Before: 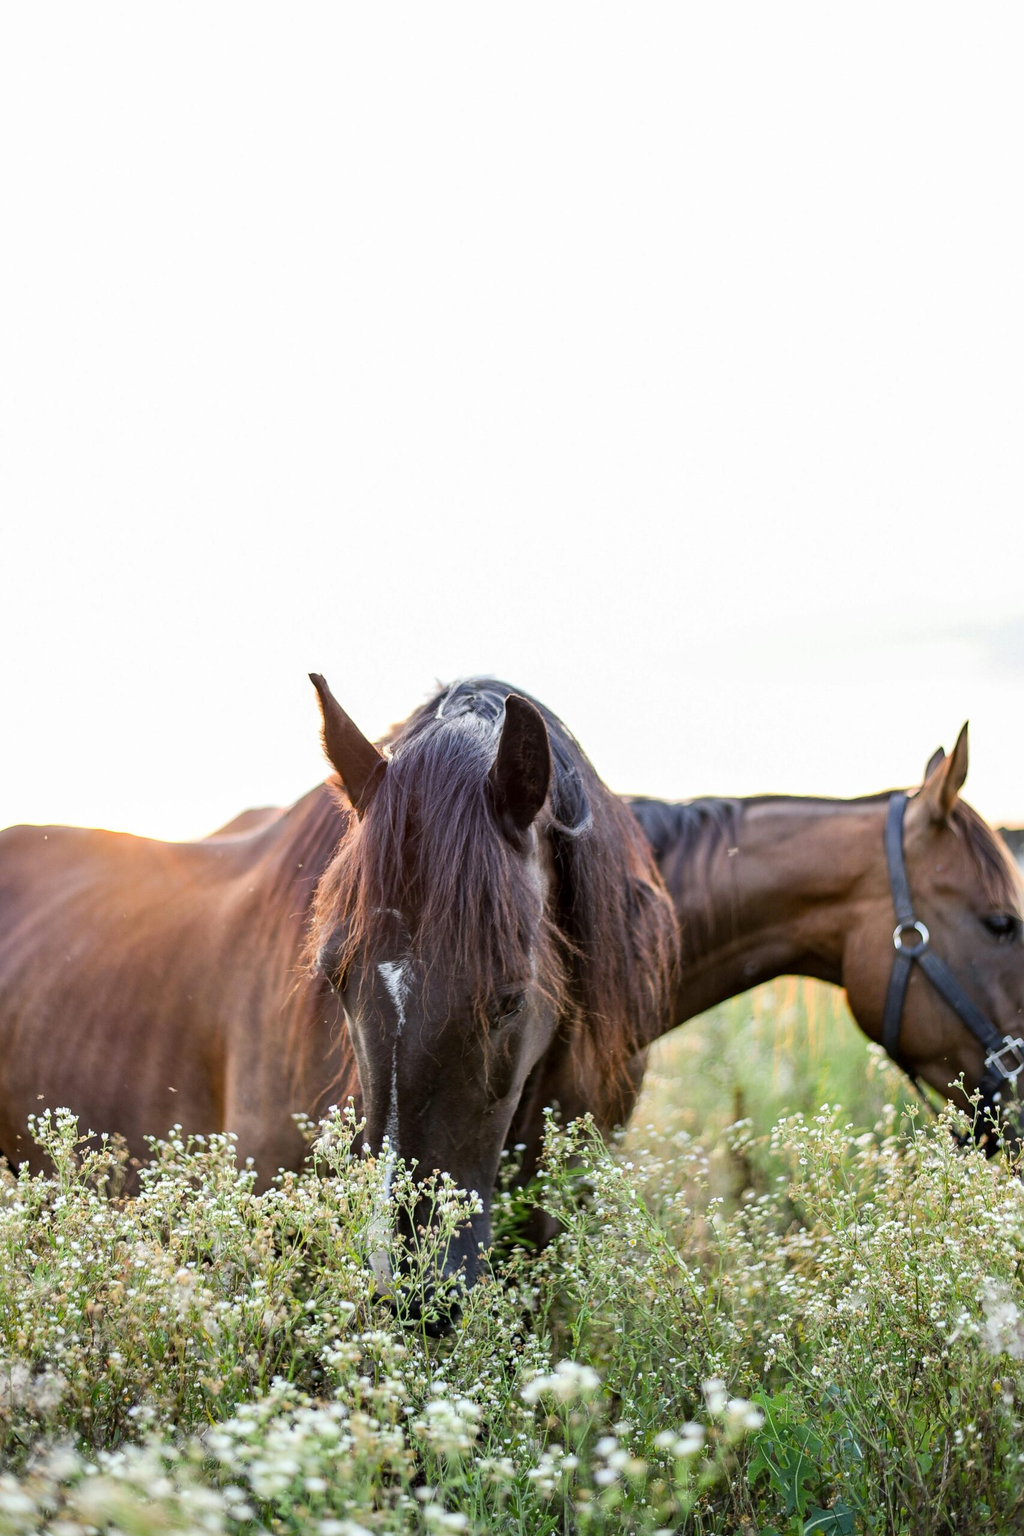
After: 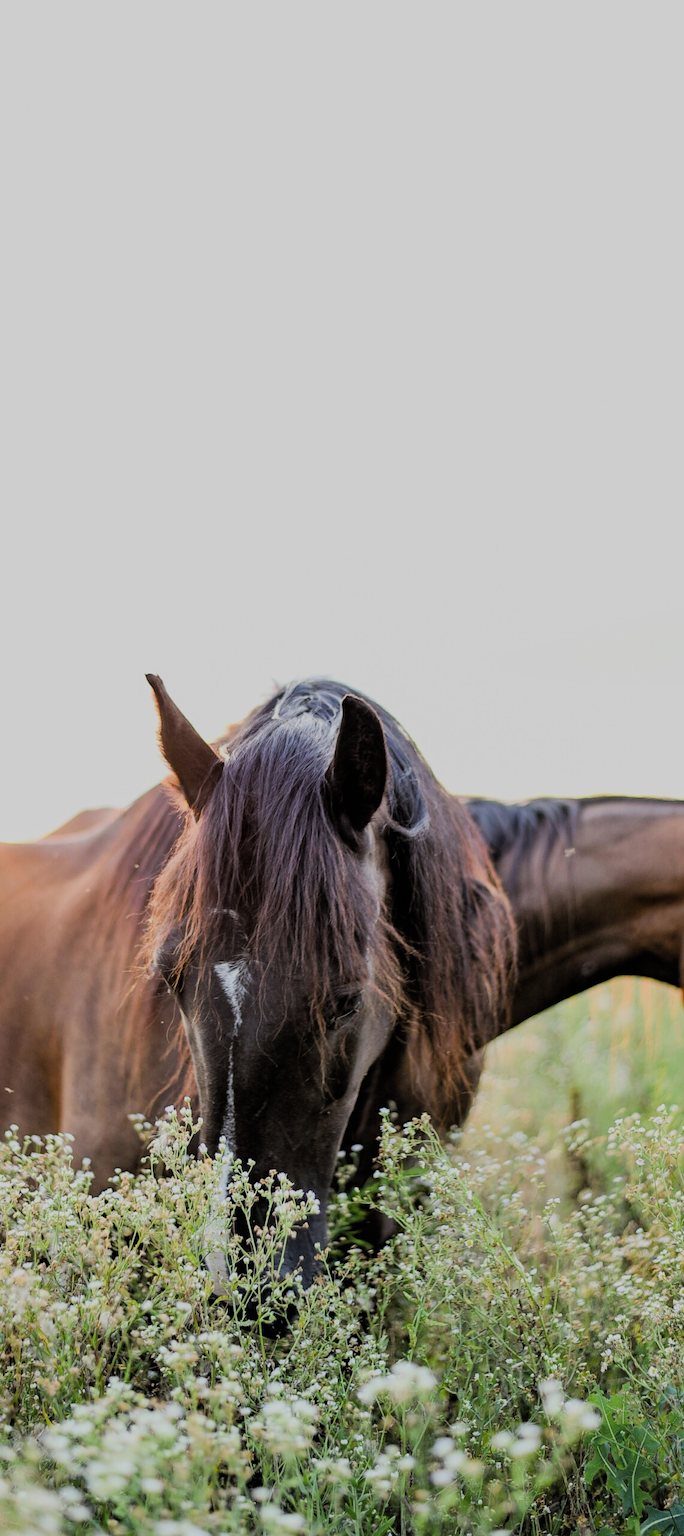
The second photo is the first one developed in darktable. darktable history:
crop and rotate: left 16.022%, right 17.181%
filmic rgb: black relative exposure -7.11 EV, white relative exposure 5.37 EV, hardness 3.03, color science v4 (2020), iterations of high-quality reconstruction 10
